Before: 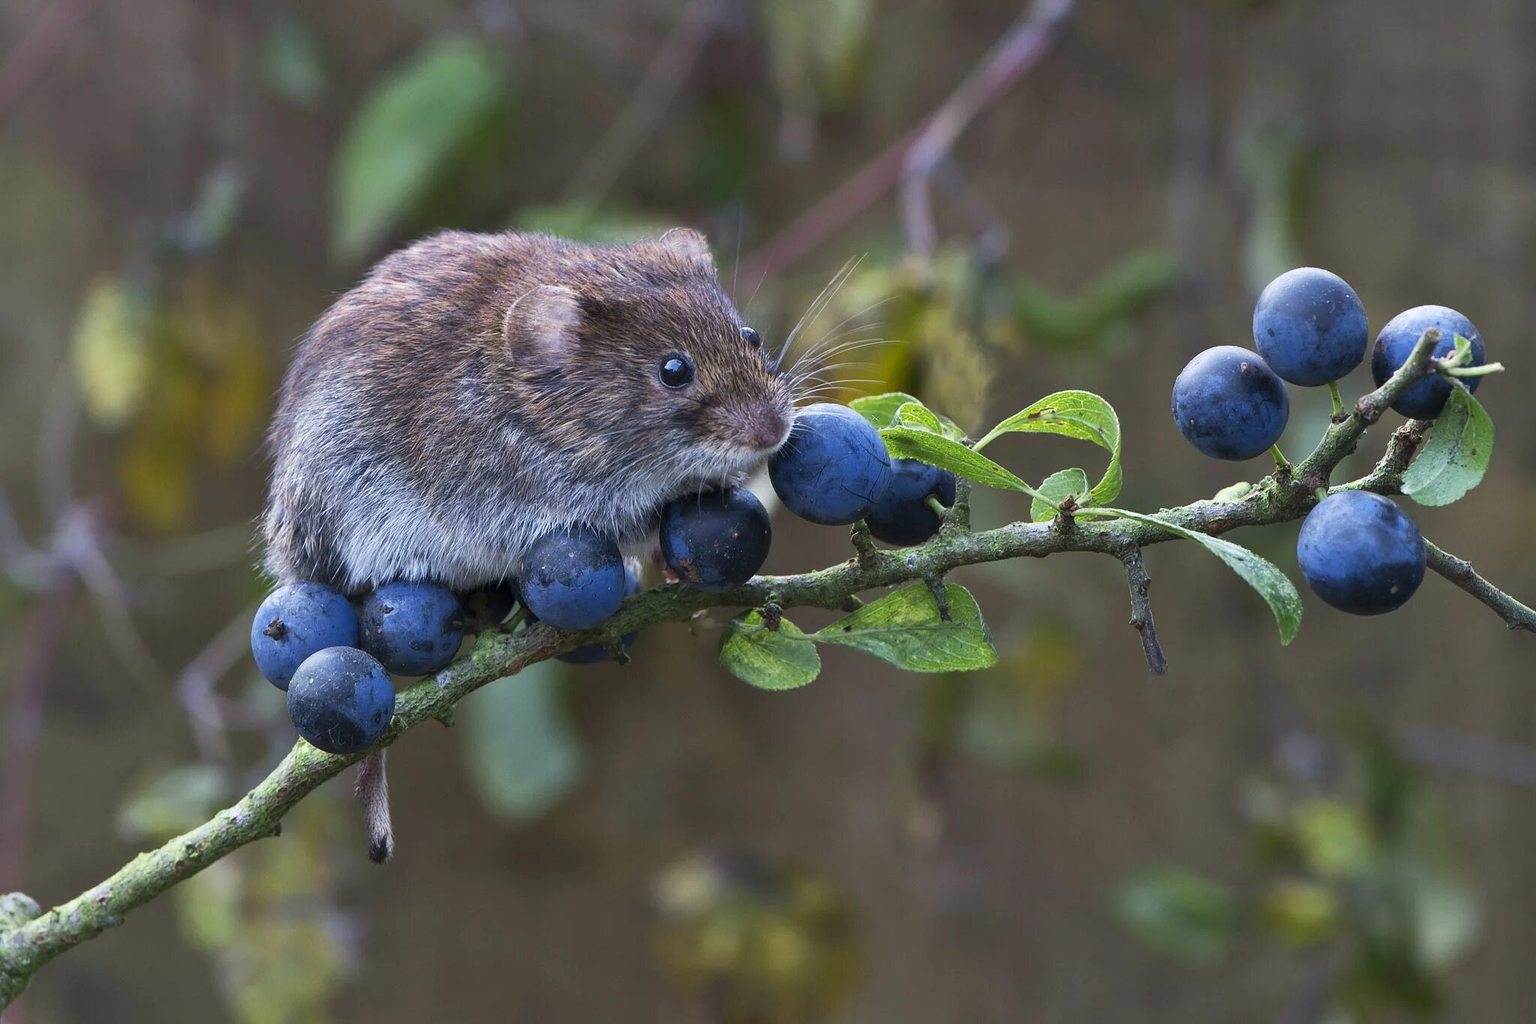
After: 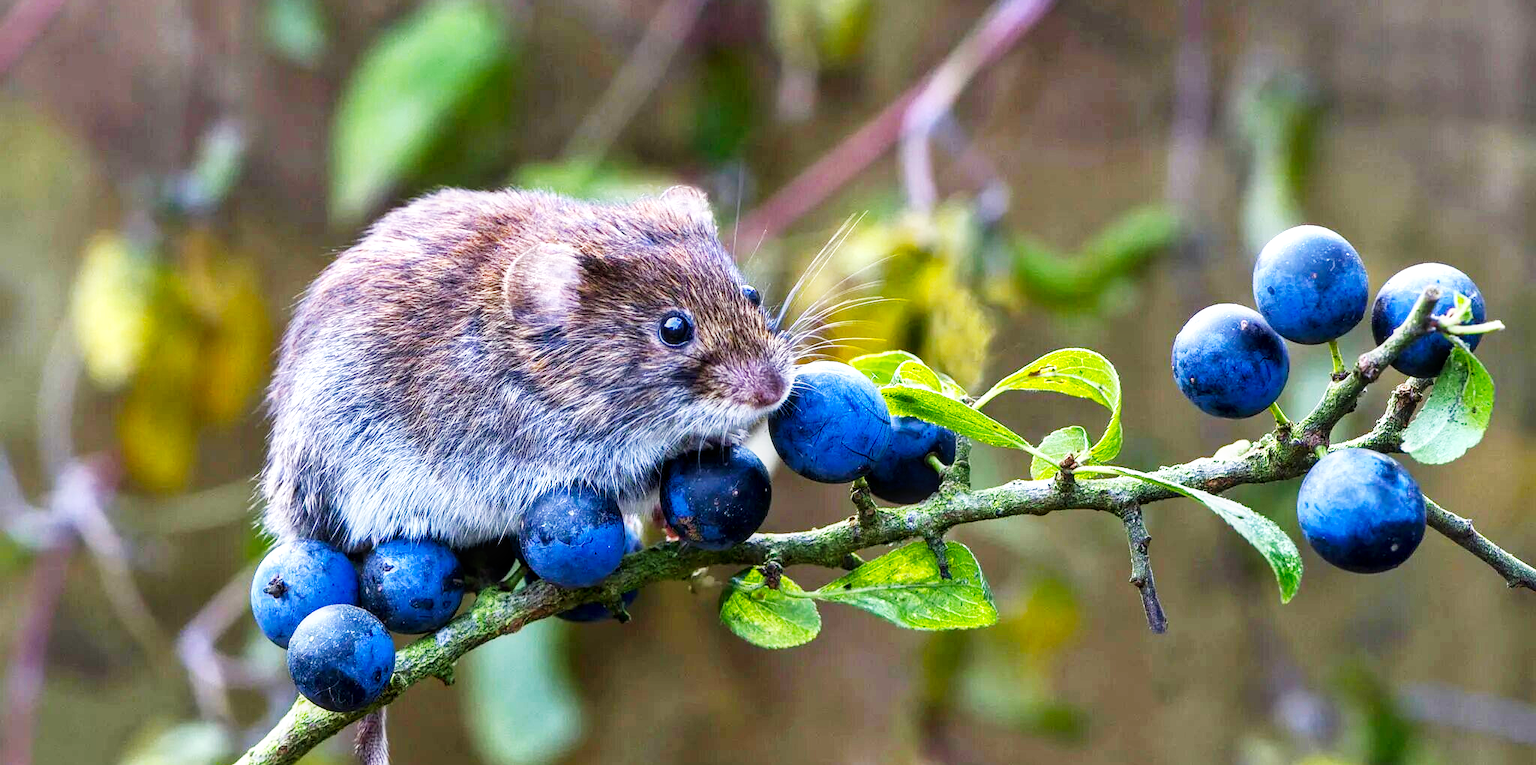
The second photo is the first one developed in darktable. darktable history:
crop: top 4.127%, bottom 21.02%
base curve: curves: ch0 [(0, 0) (0.007, 0.004) (0.027, 0.03) (0.046, 0.07) (0.207, 0.54) (0.442, 0.872) (0.673, 0.972) (1, 1)], preserve colors none
local contrast: on, module defaults
color balance rgb: global offset › luminance -0.506%, perceptual saturation grading › global saturation 30.533%, global vibrance 15.112%
